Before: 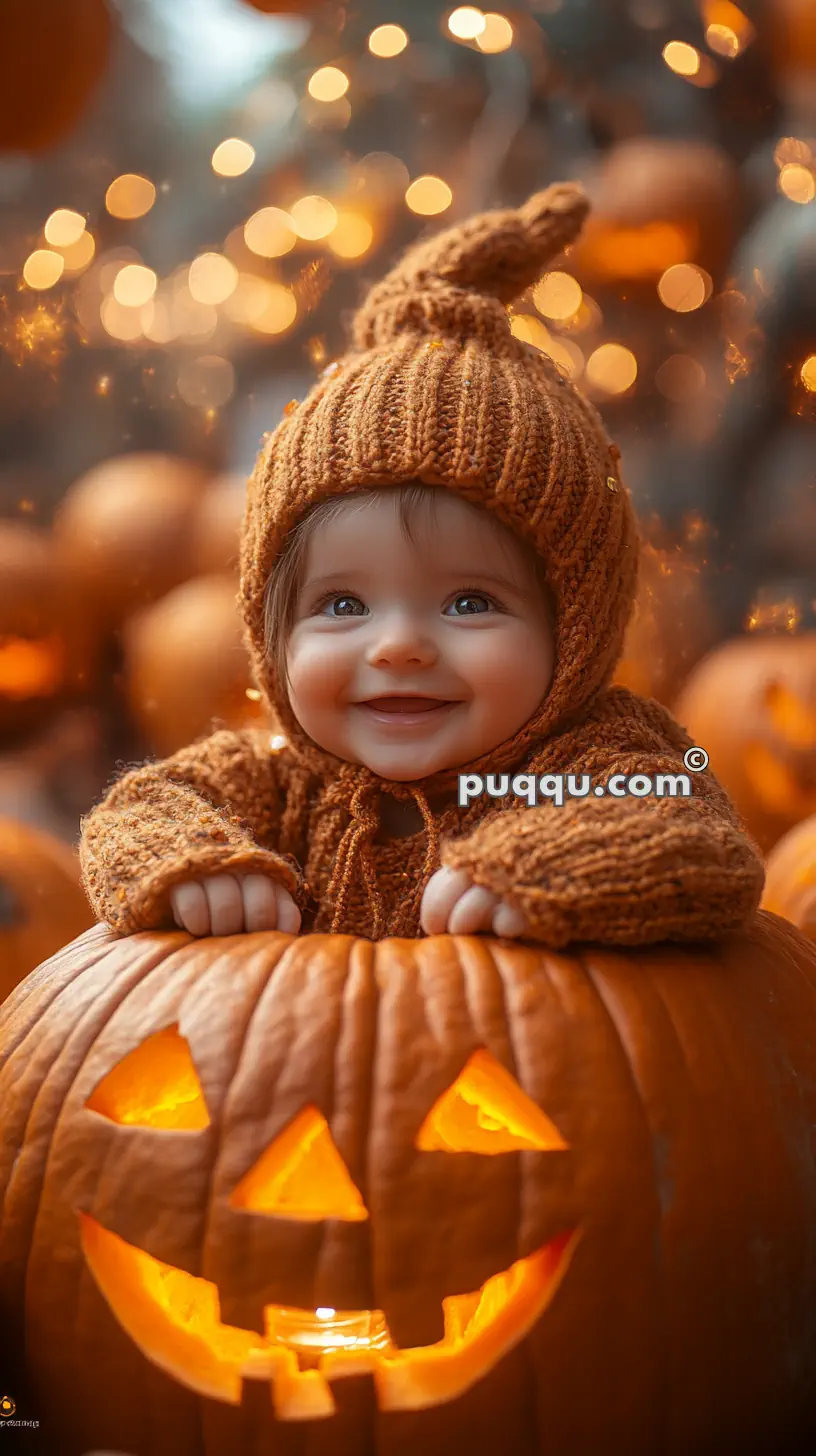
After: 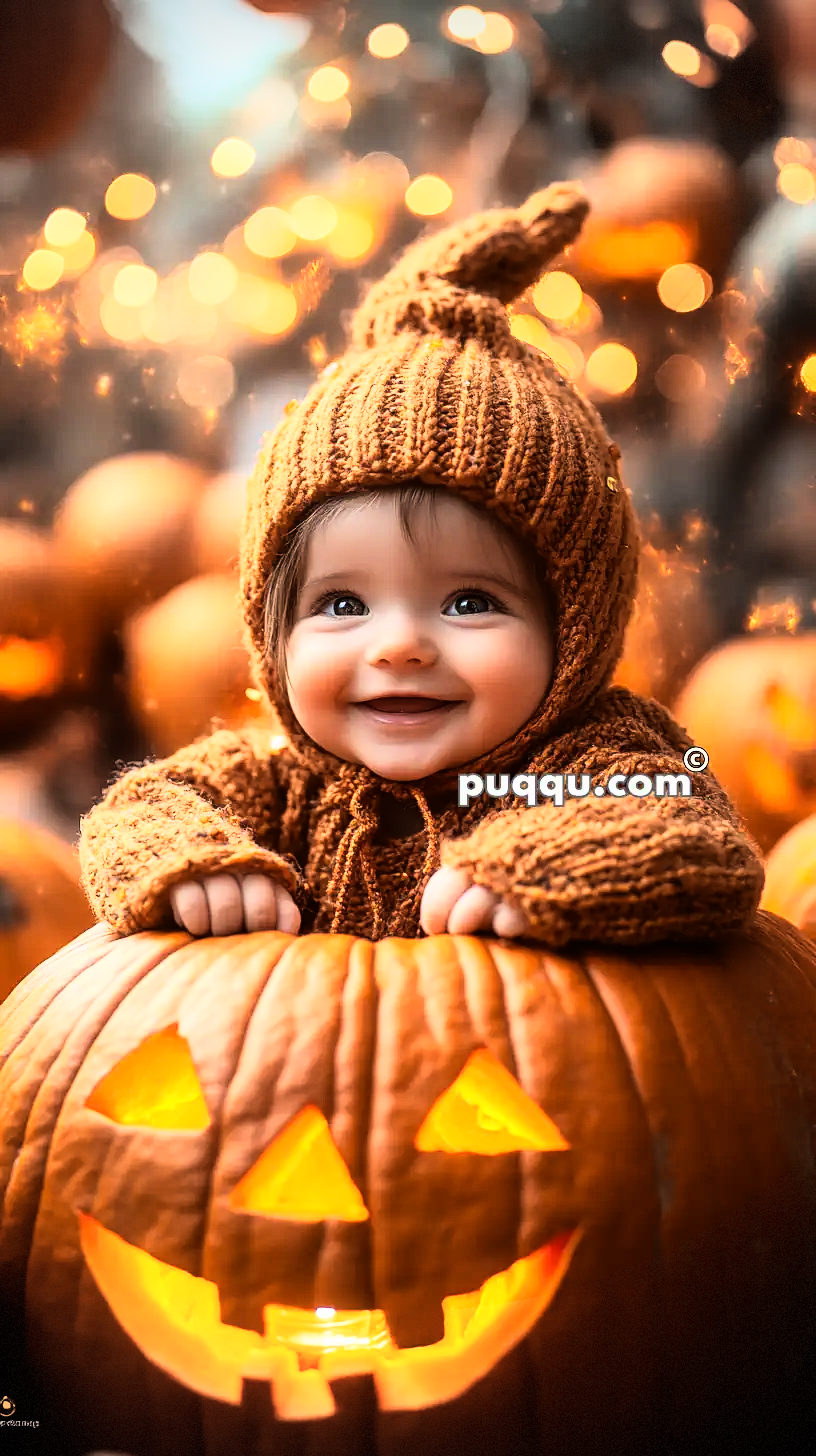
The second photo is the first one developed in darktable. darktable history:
vignetting: dithering 8-bit output, unbound false
rgb curve: curves: ch0 [(0, 0) (0.21, 0.15) (0.24, 0.21) (0.5, 0.75) (0.75, 0.96) (0.89, 0.99) (1, 1)]; ch1 [(0, 0.02) (0.21, 0.13) (0.25, 0.2) (0.5, 0.67) (0.75, 0.9) (0.89, 0.97) (1, 1)]; ch2 [(0, 0.02) (0.21, 0.13) (0.25, 0.2) (0.5, 0.67) (0.75, 0.9) (0.89, 0.97) (1, 1)], compensate middle gray true
